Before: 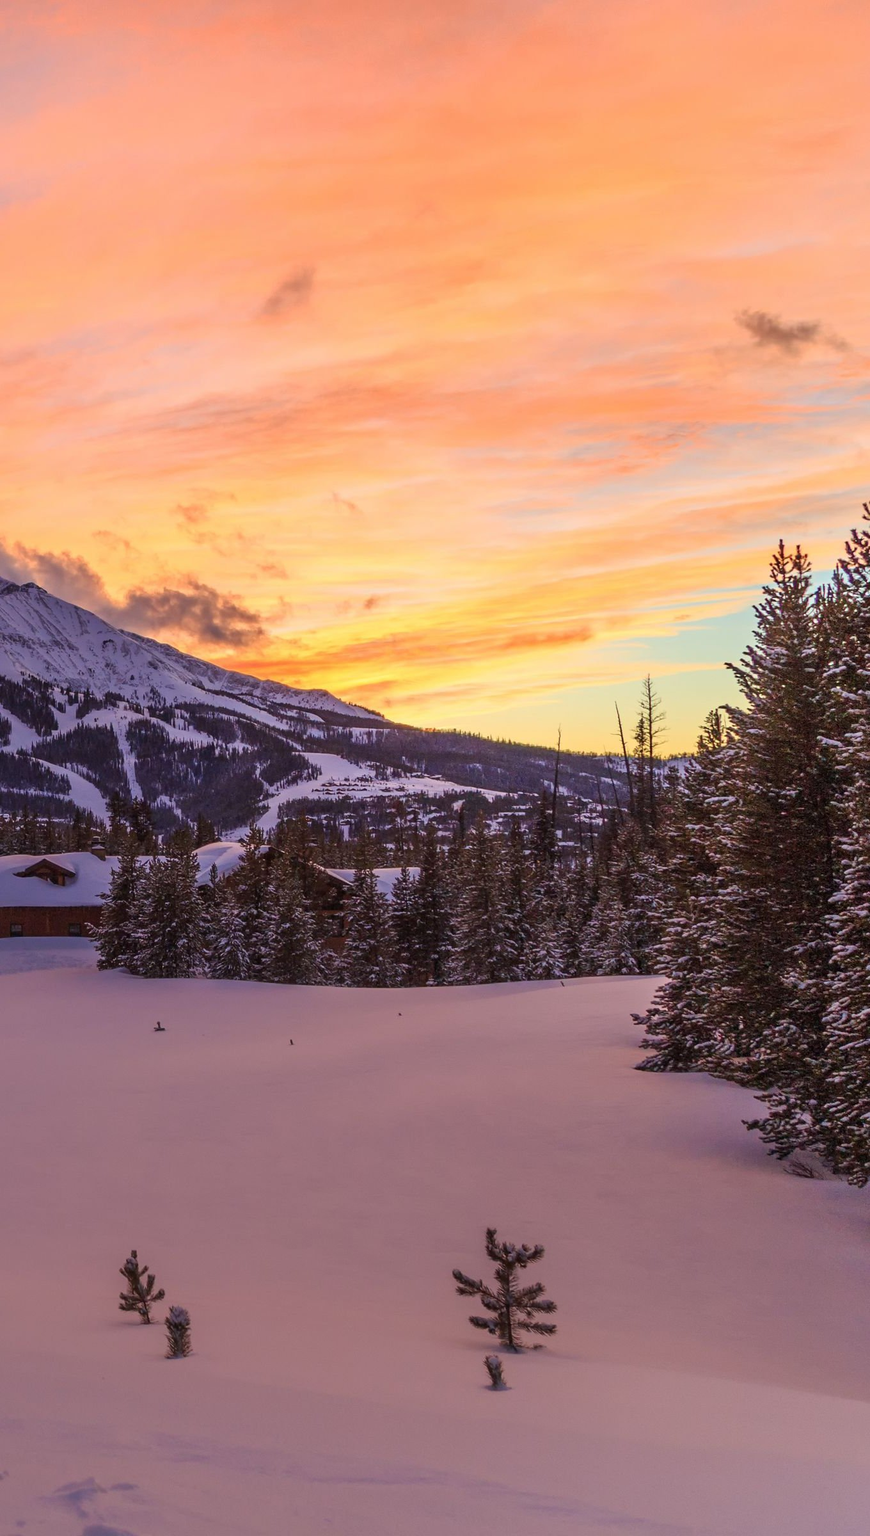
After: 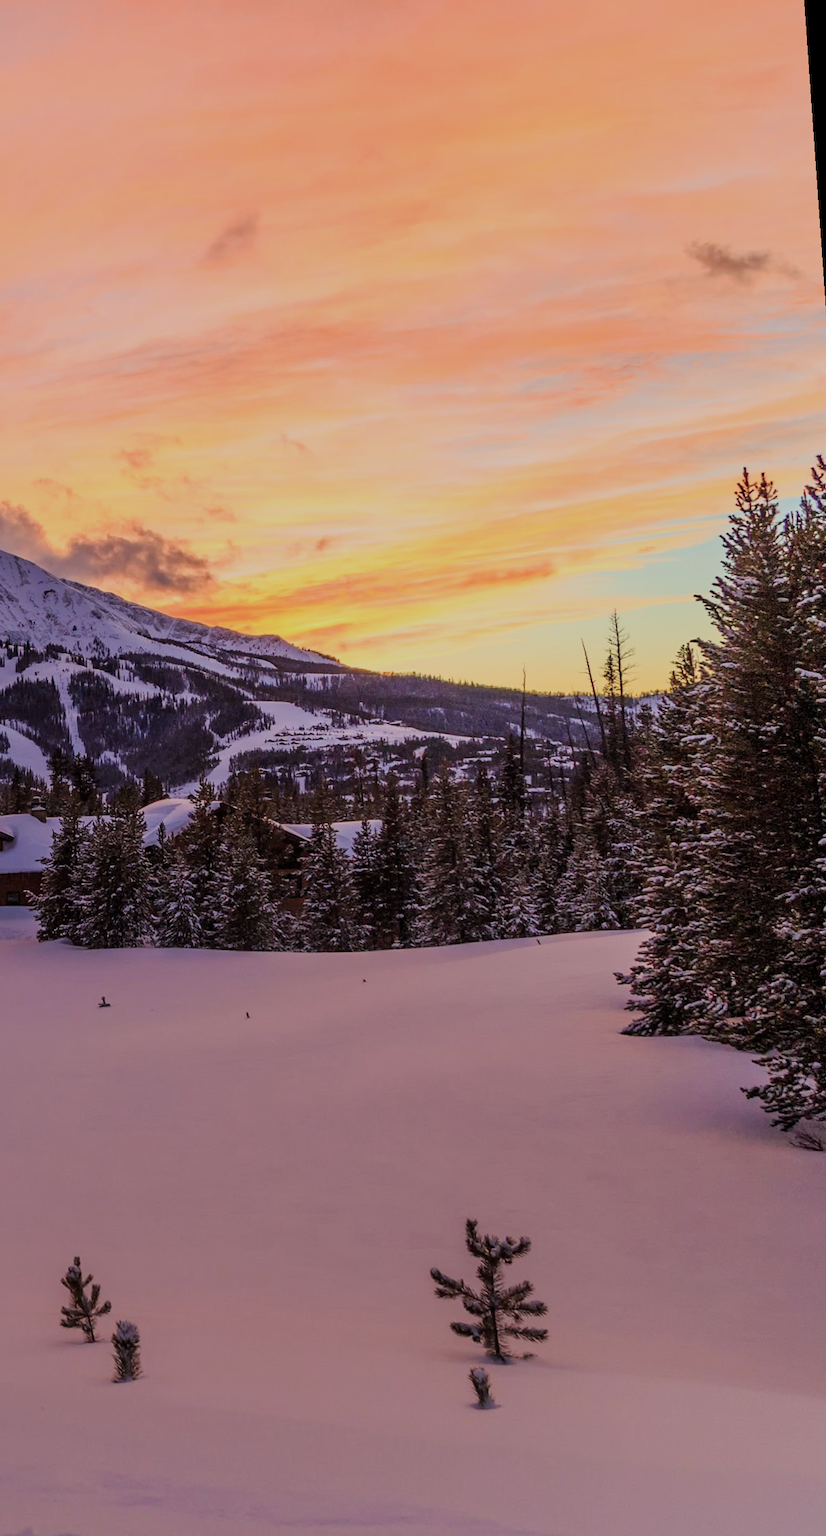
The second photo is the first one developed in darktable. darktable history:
filmic rgb: black relative exposure -7.65 EV, white relative exposure 4.56 EV, hardness 3.61
rotate and perspective: rotation -1.68°, lens shift (vertical) -0.146, crop left 0.049, crop right 0.912, crop top 0.032, crop bottom 0.96
crop and rotate: left 3.238%
